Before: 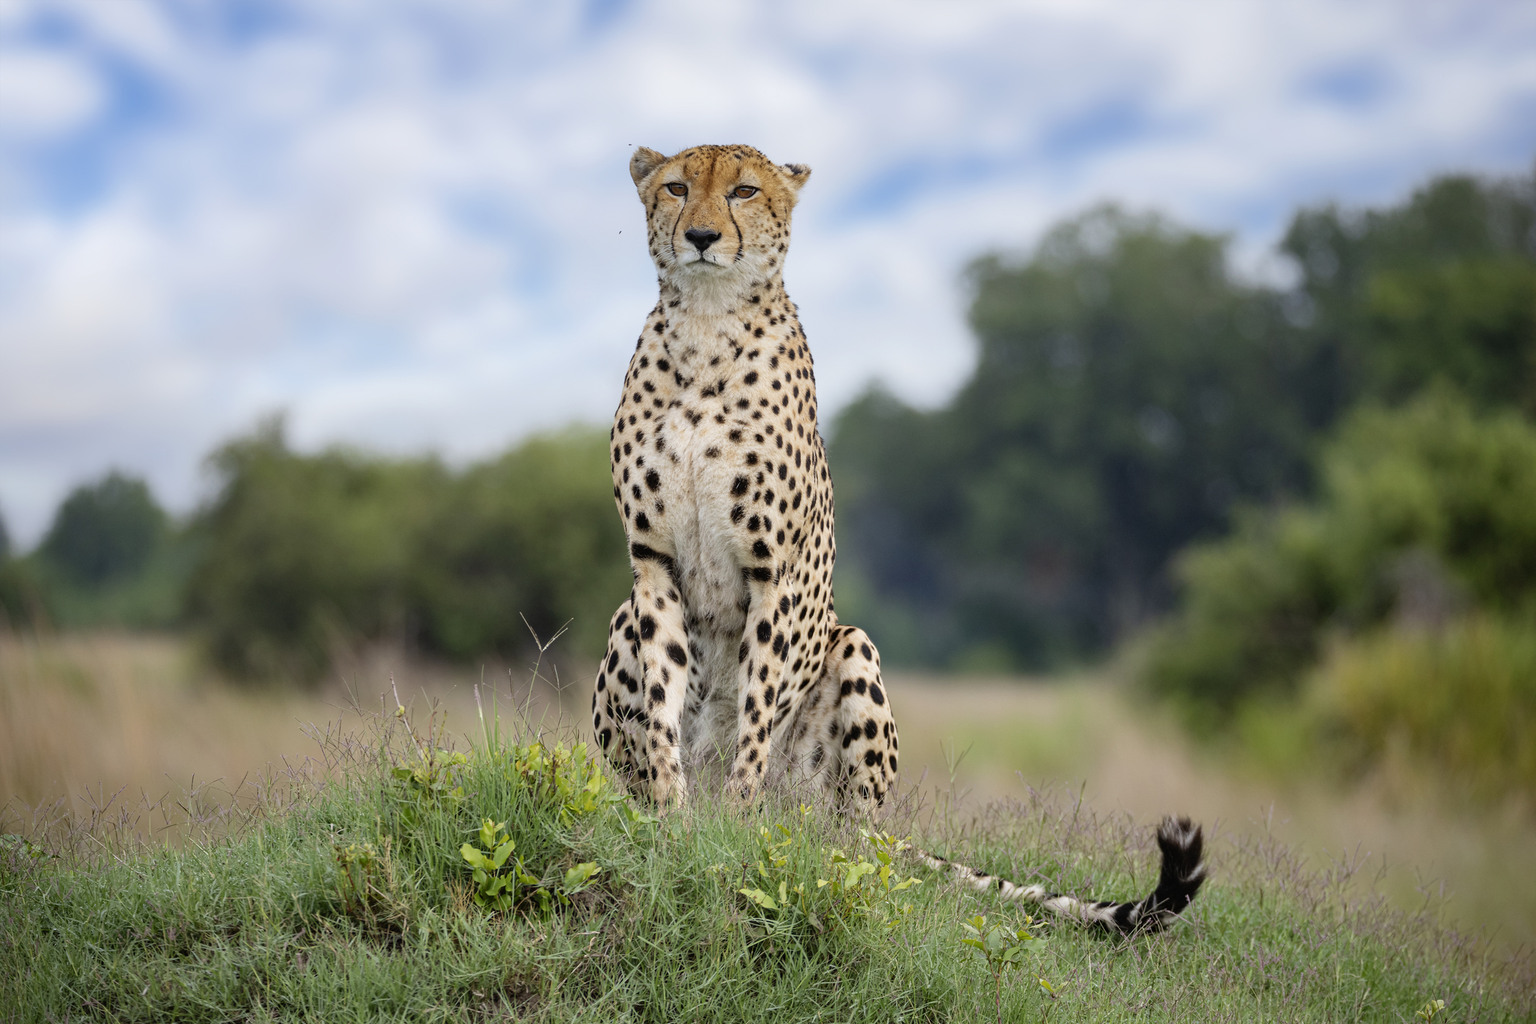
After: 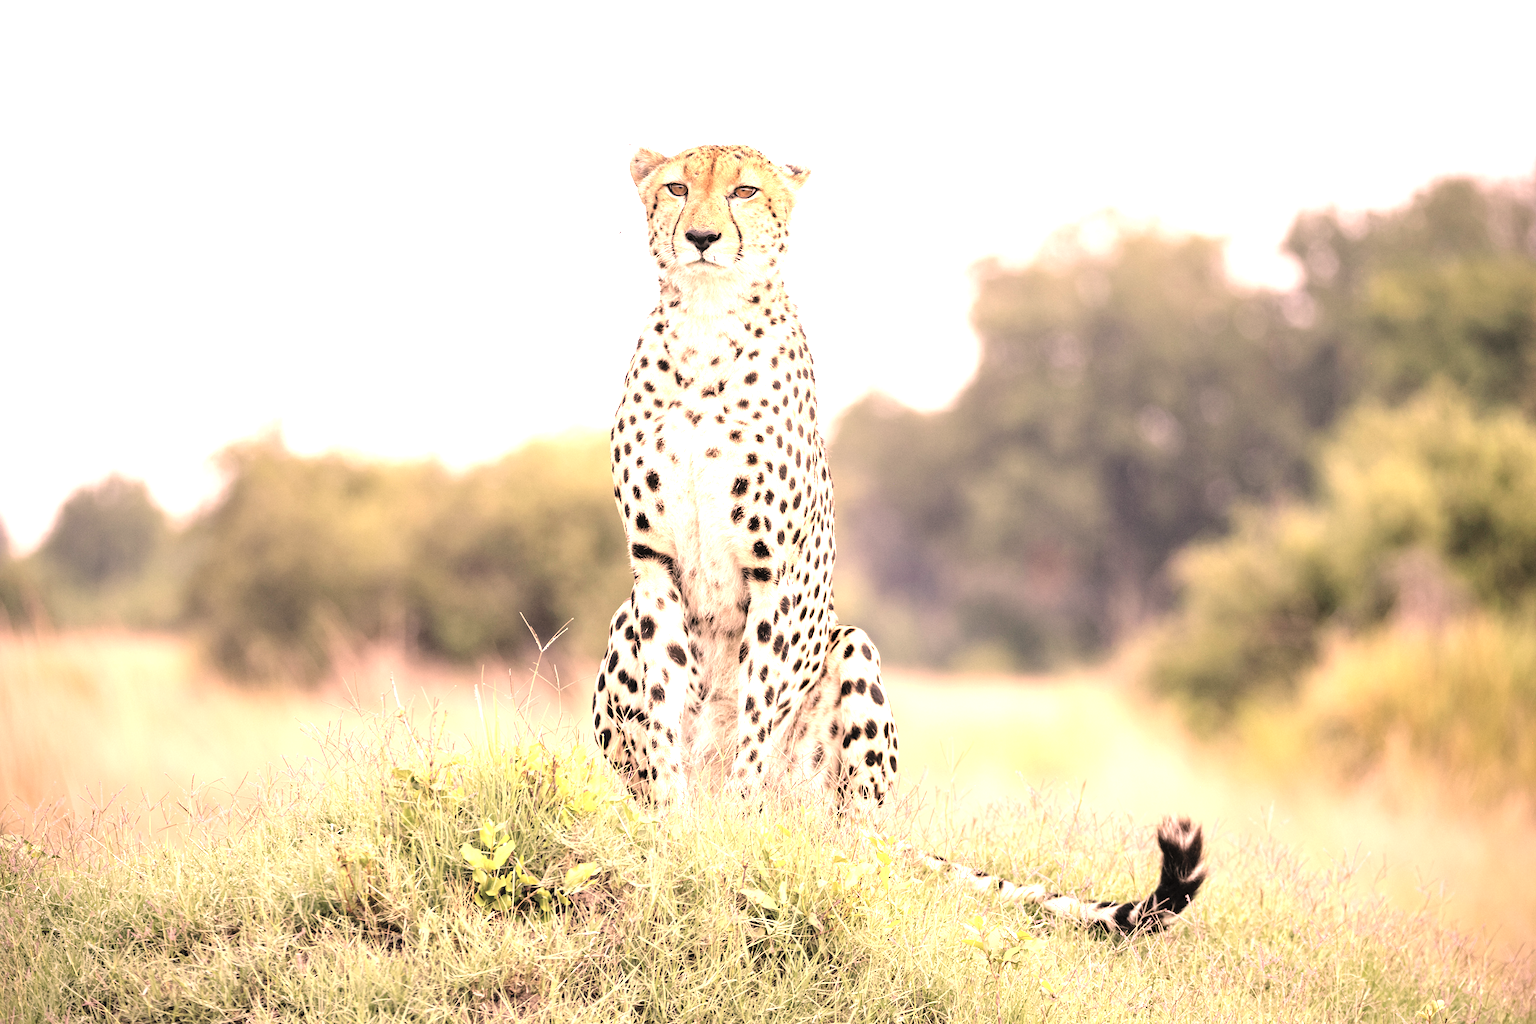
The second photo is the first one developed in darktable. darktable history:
contrast brightness saturation: brightness 0.18, saturation -0.5
exposure: exposure 2 EV, compensate highlight preservation false
color correction: highlights a* 21.16, highlights b* 19.61
